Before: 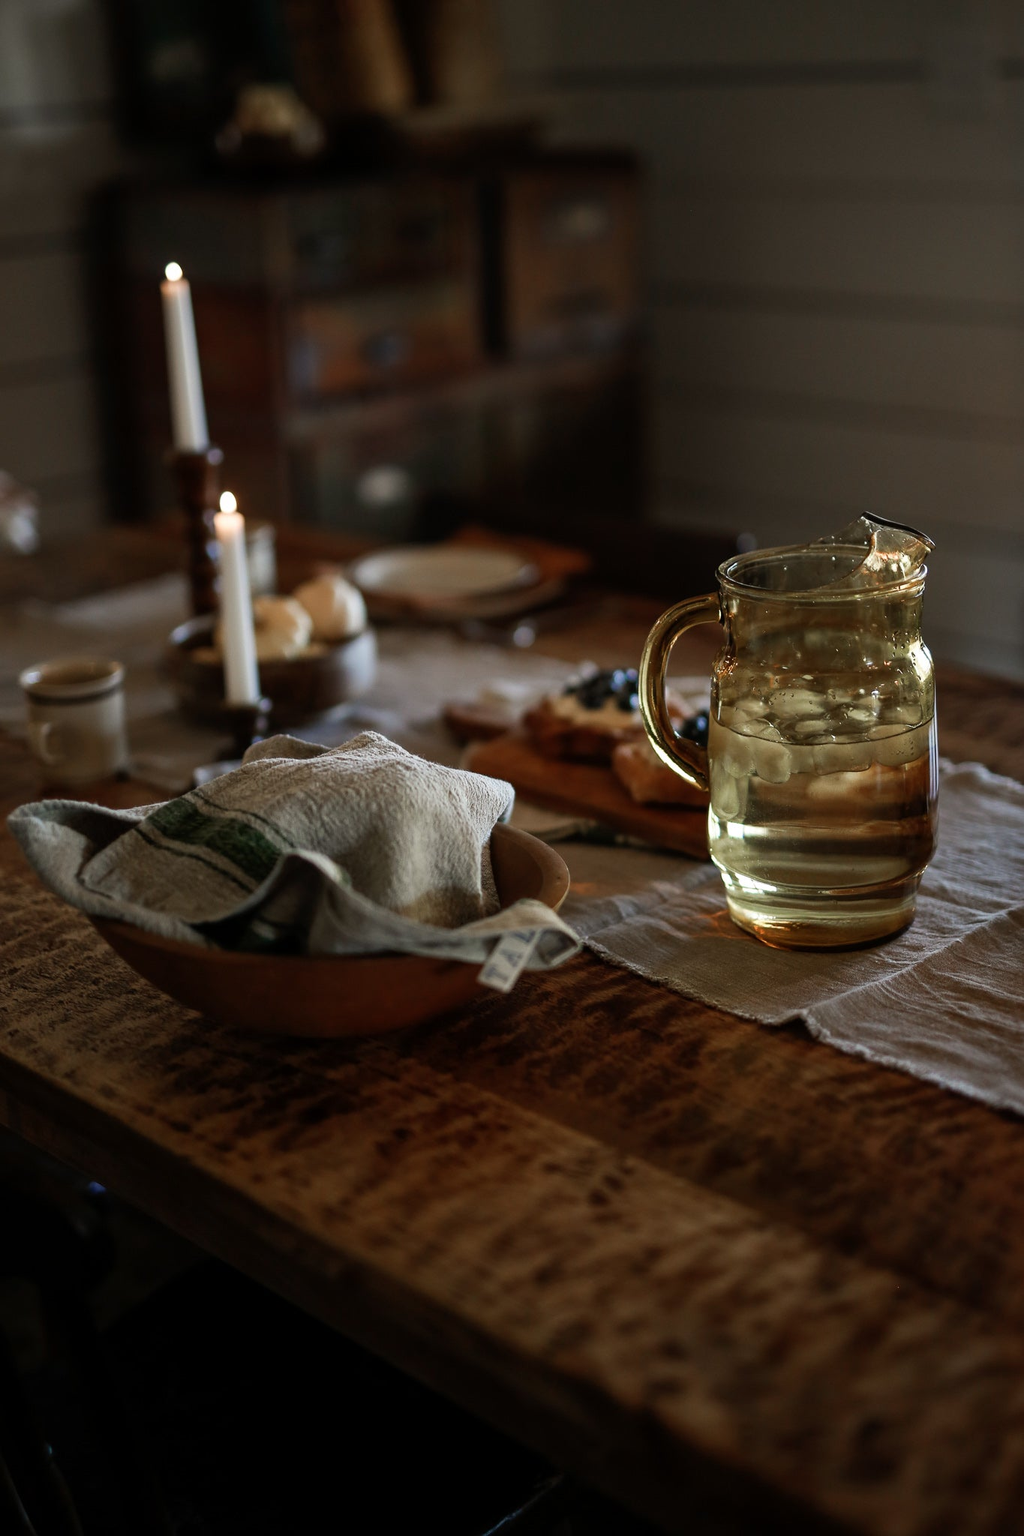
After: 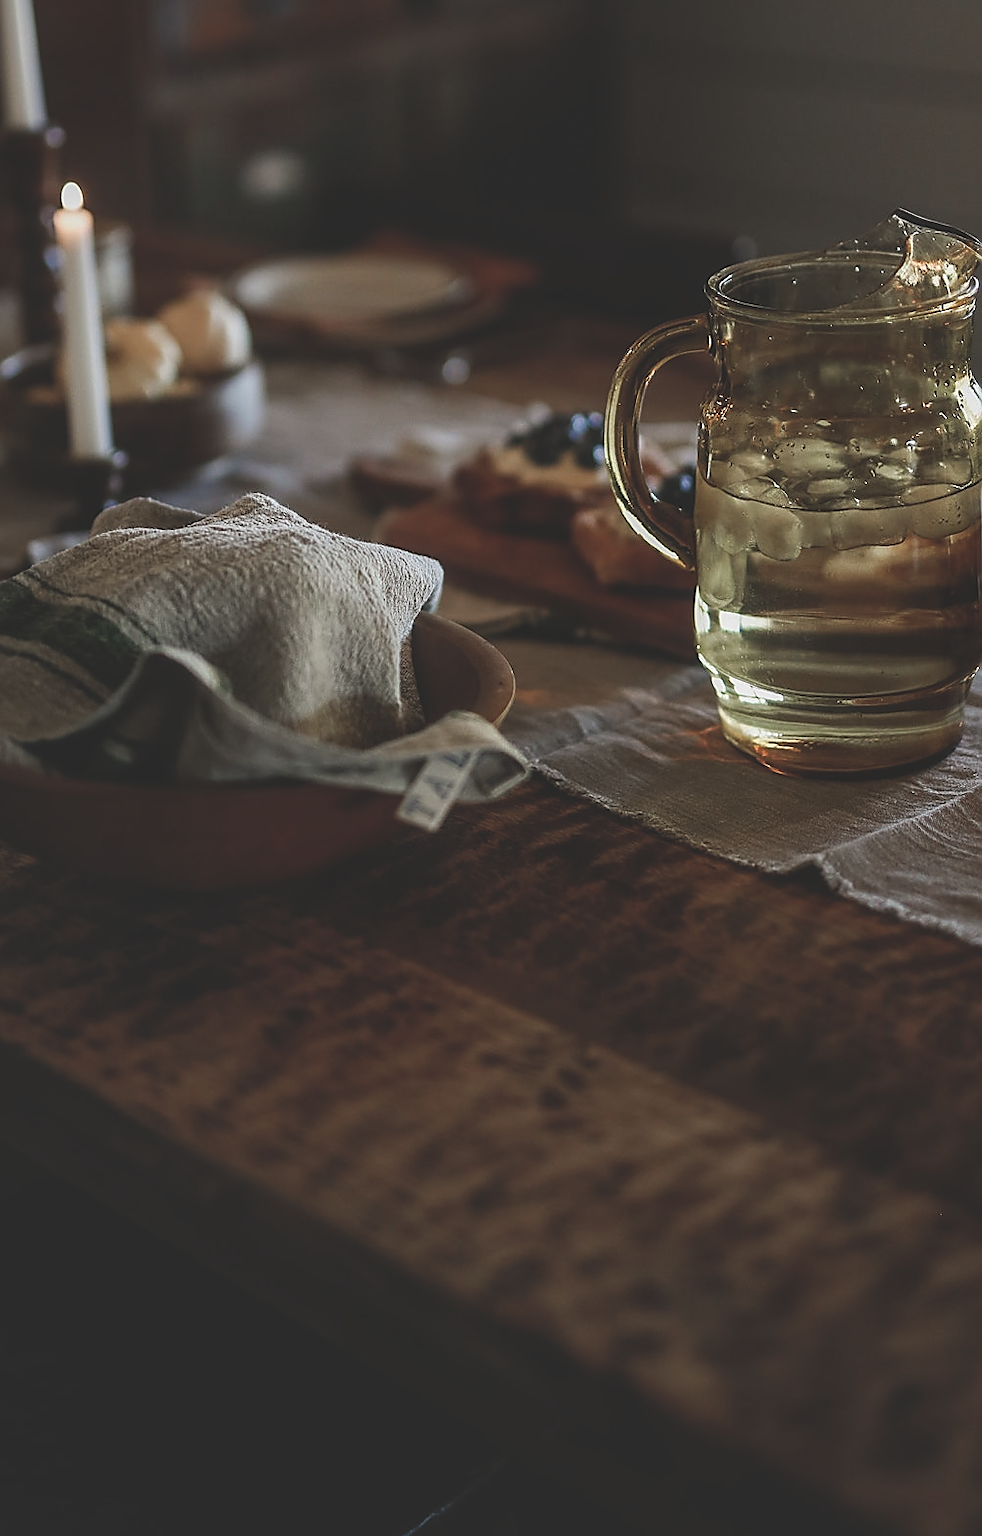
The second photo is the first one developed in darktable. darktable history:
crop: left 16.871%, top 22.857%, right 9.116%
exposure: black level correction -0.036, exposure -0.497 EV, compensate highlight preservation false
local contrast: detail 130%
sharpen: radius 1.4, amount 1.25, threshold 0.7
